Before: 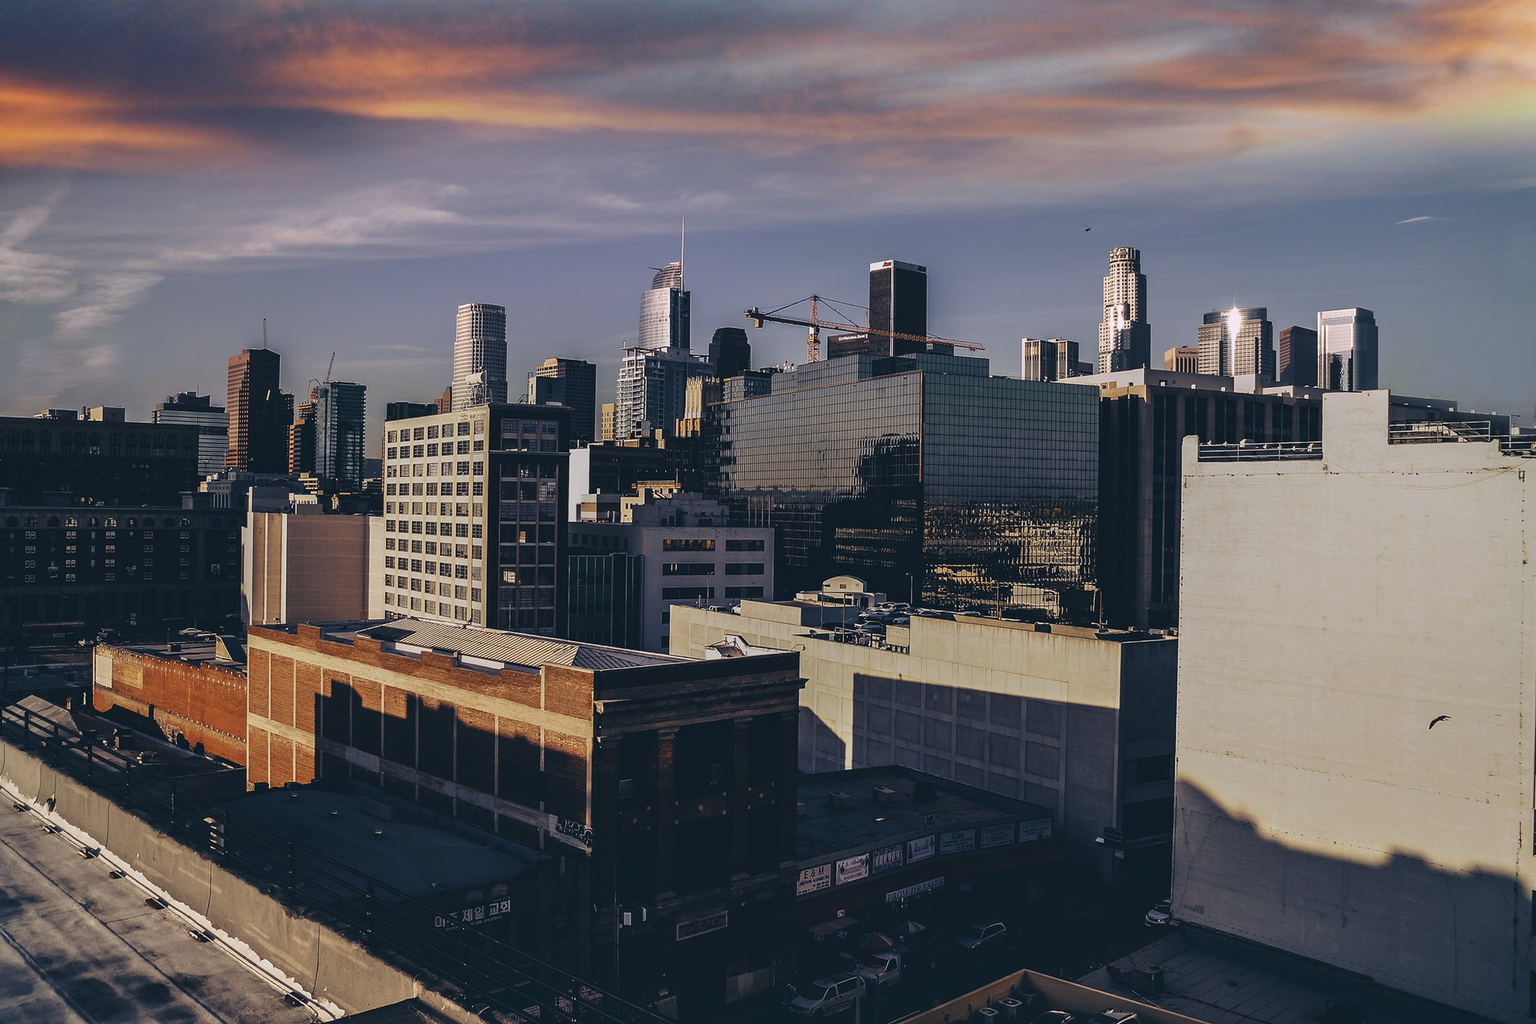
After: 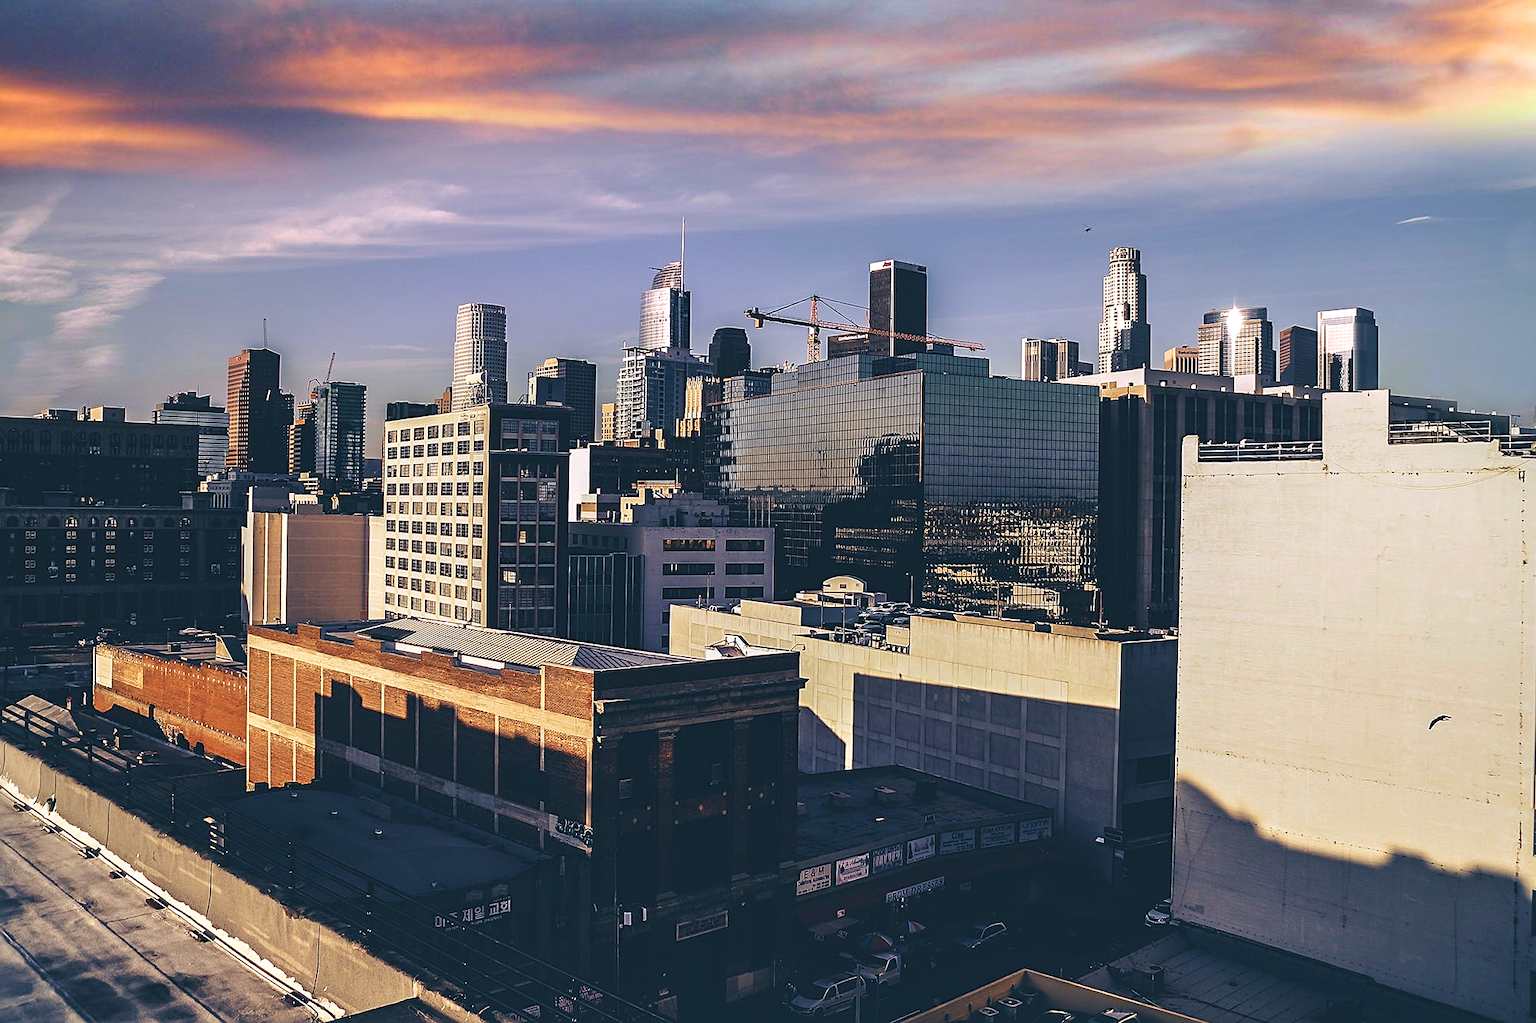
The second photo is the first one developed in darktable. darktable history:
velvia: on, module defaults
exposure: black level correction 0, exposure 0.7 EV, compensate exposure bias true, compensate highlight preservation false
sharpen: on, module defaults
